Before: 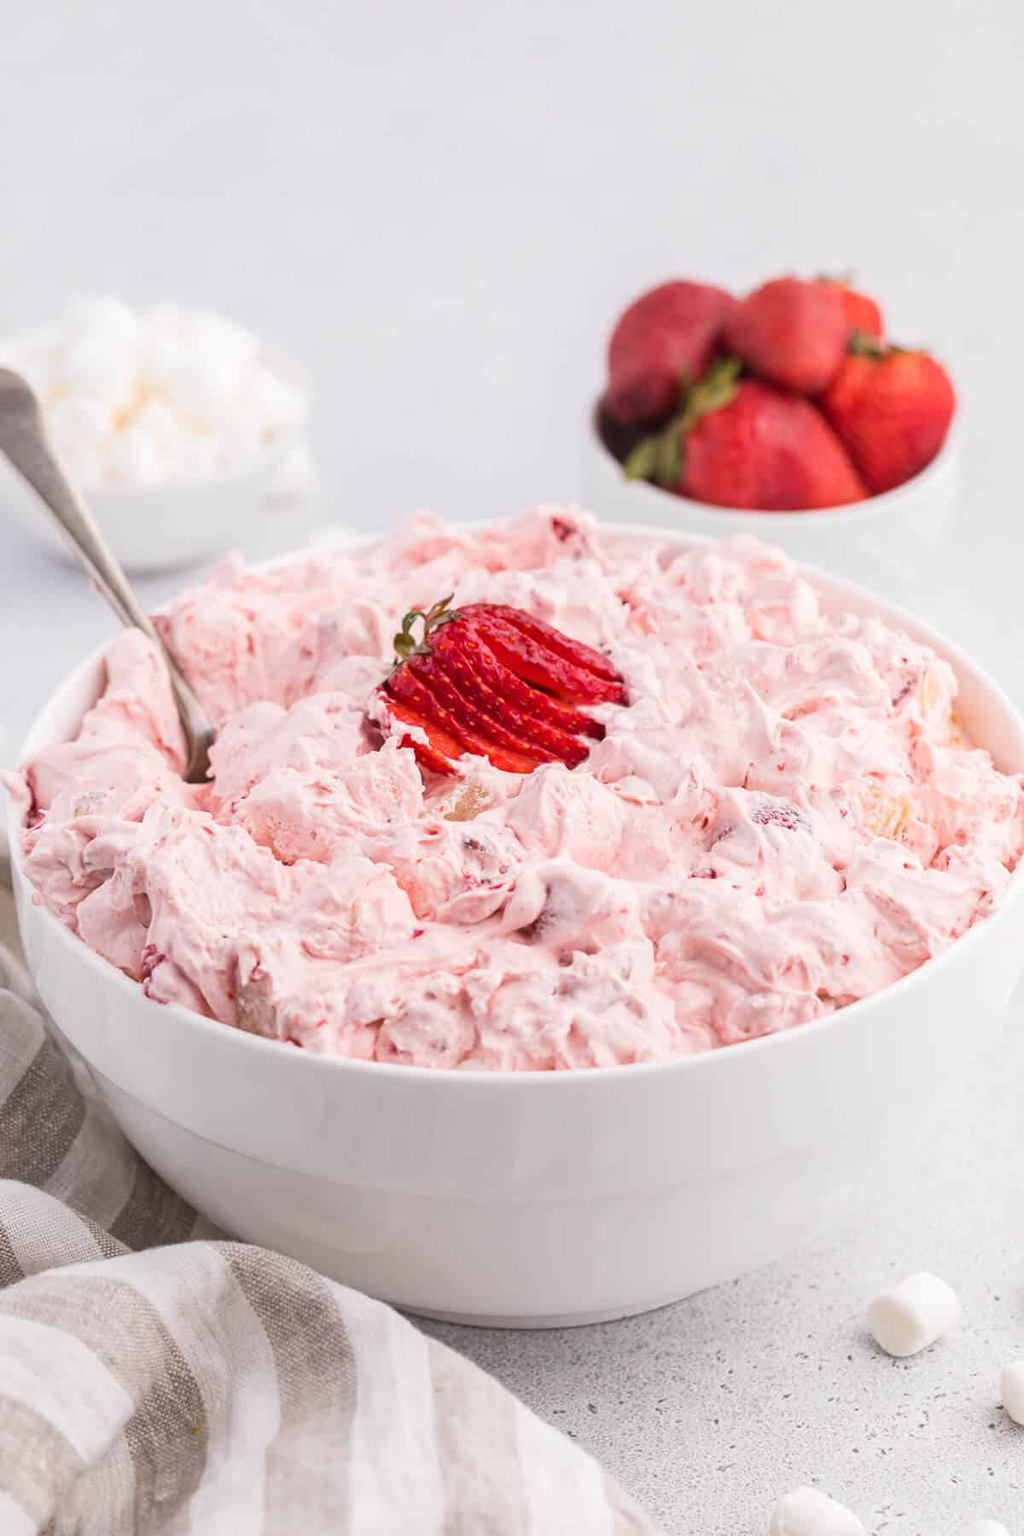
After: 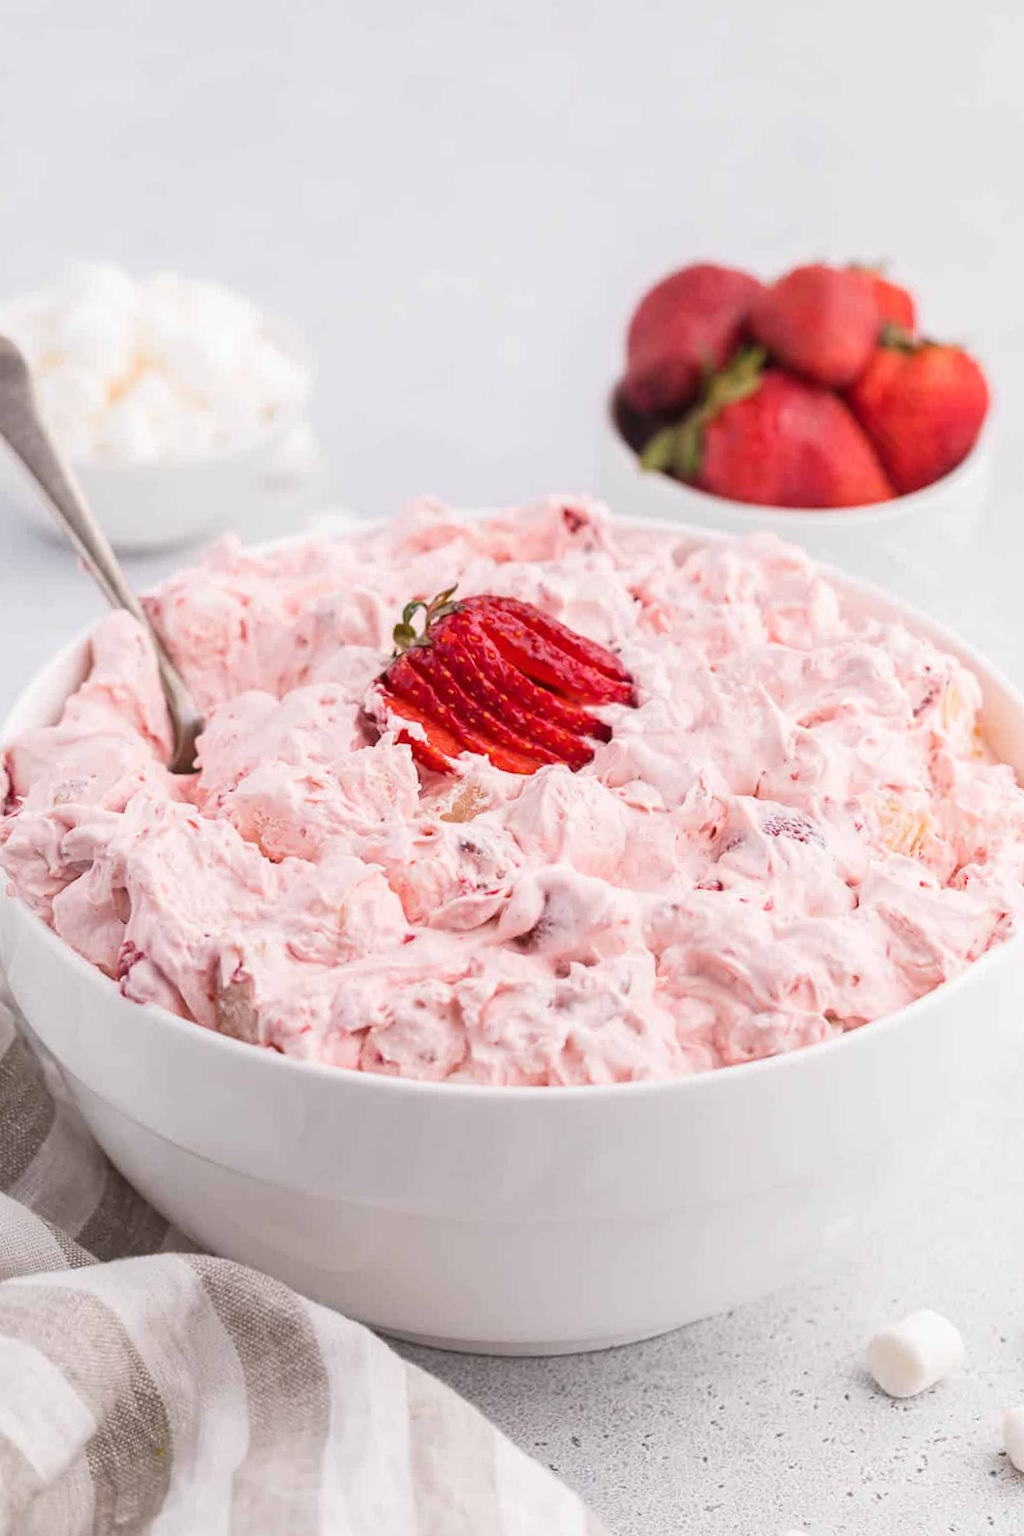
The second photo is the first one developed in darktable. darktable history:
crop and rotate: angle -1.82°
